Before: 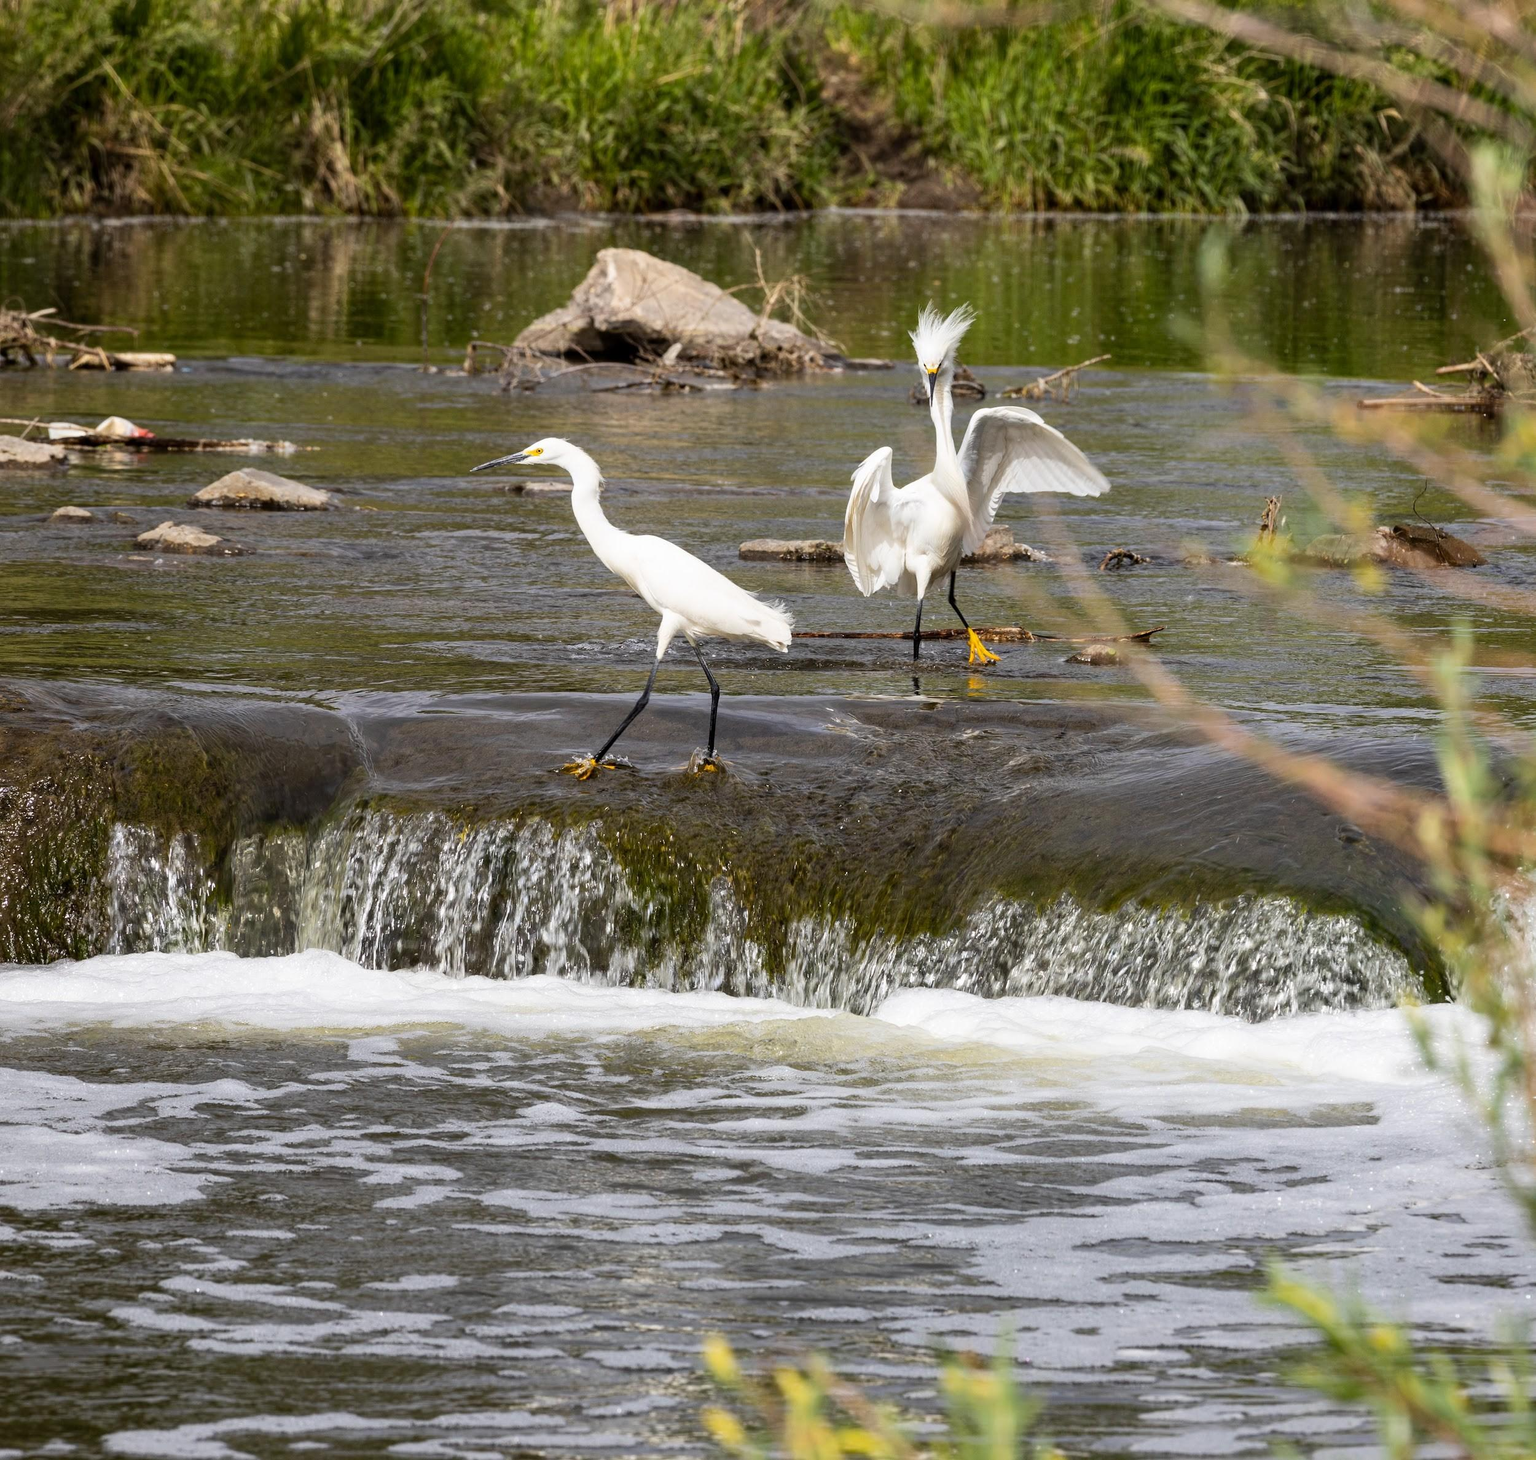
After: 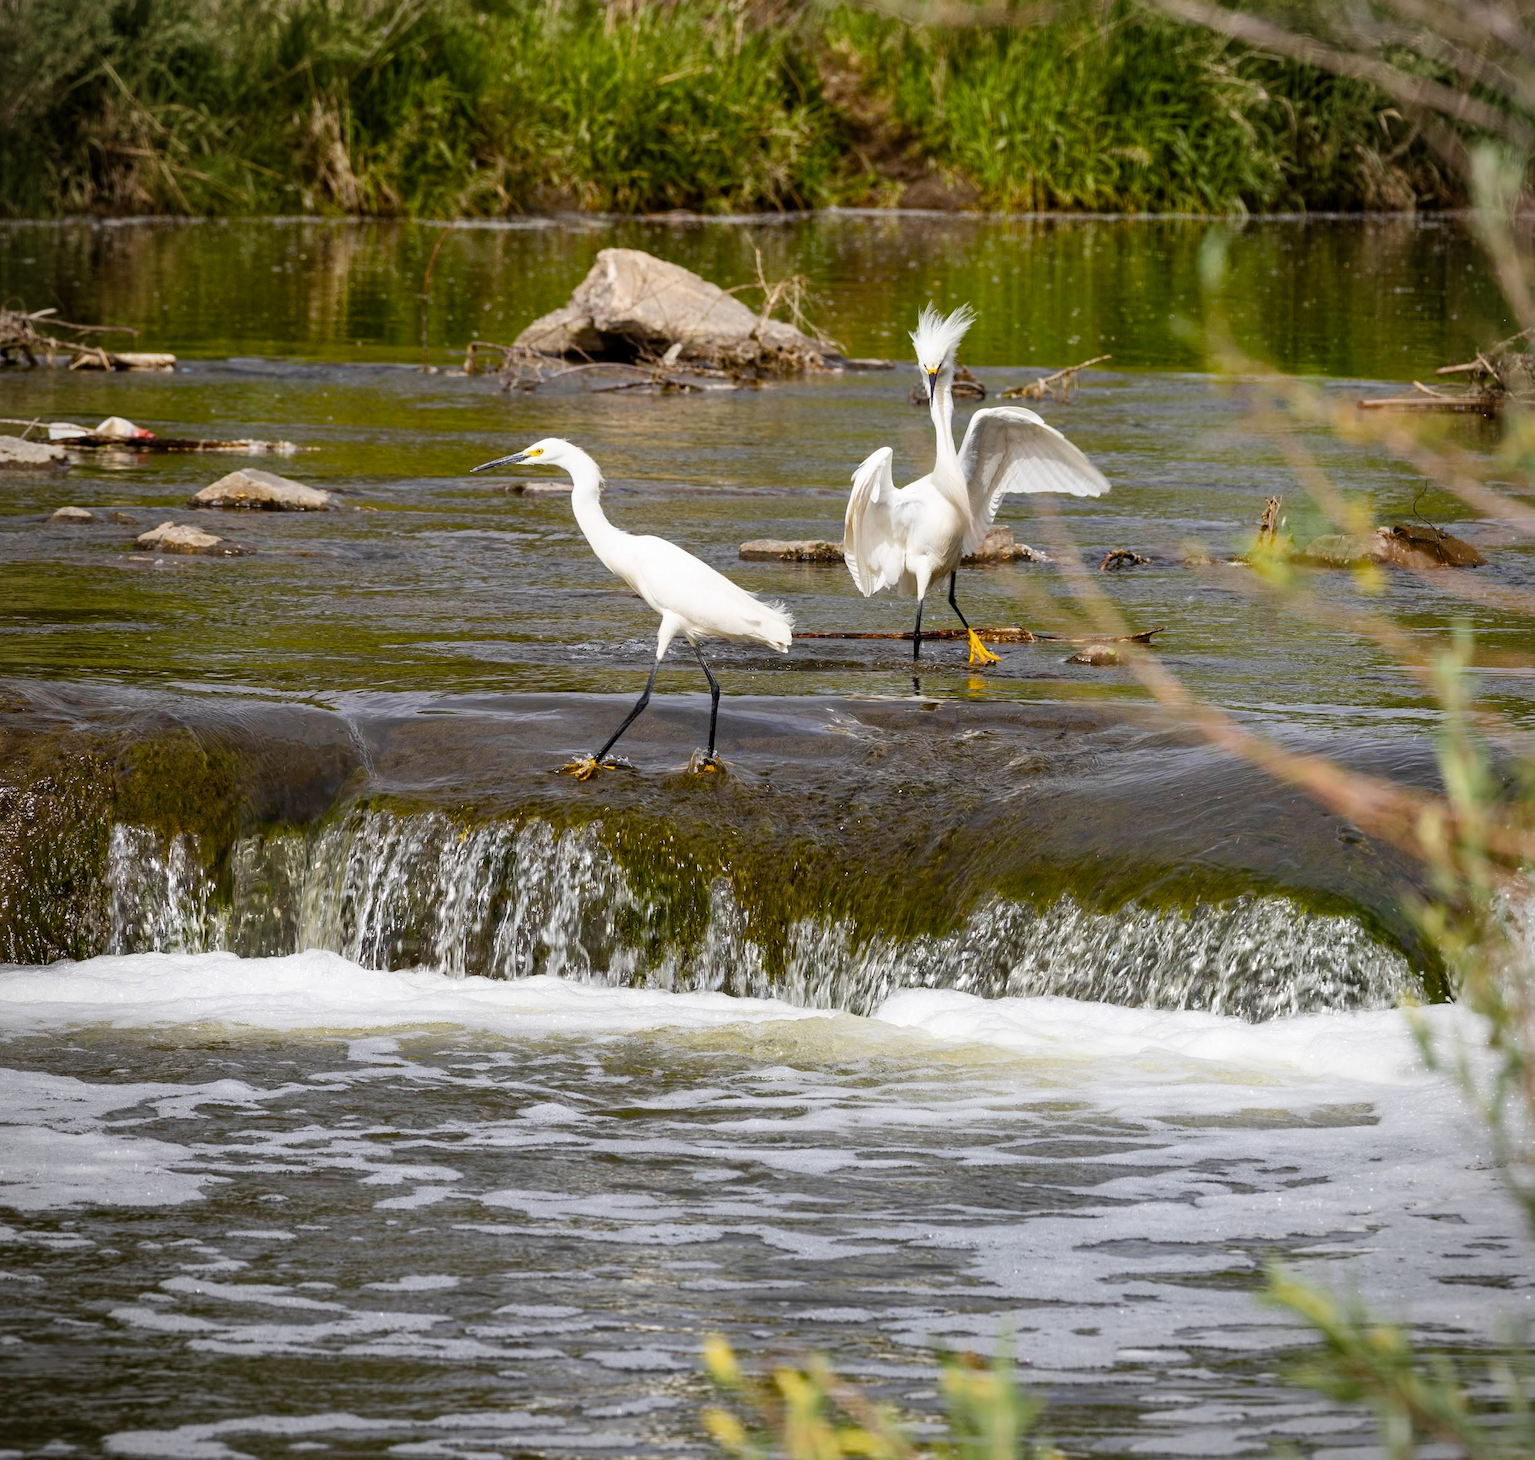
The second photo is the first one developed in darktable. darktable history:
color balance rgb: perceptual saturation grading › global saturation 20%, perceptual saturation grading › highlights -25%, perceptual saturation grading › shadows 50%
vignetting: fall-off radius 63.6%
